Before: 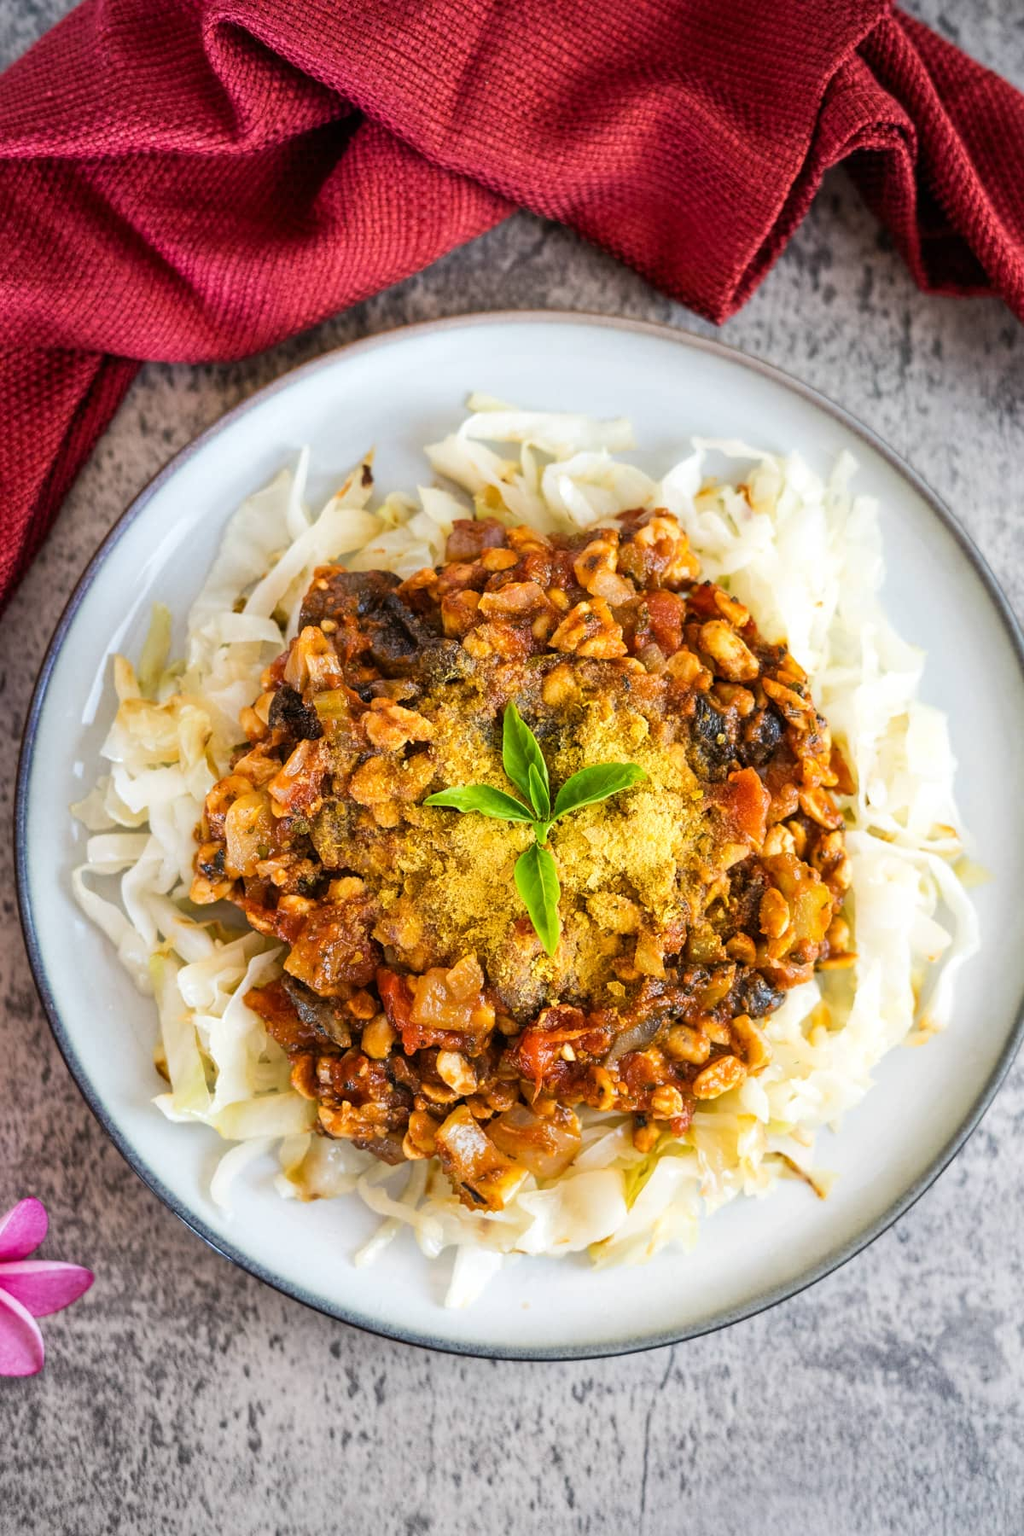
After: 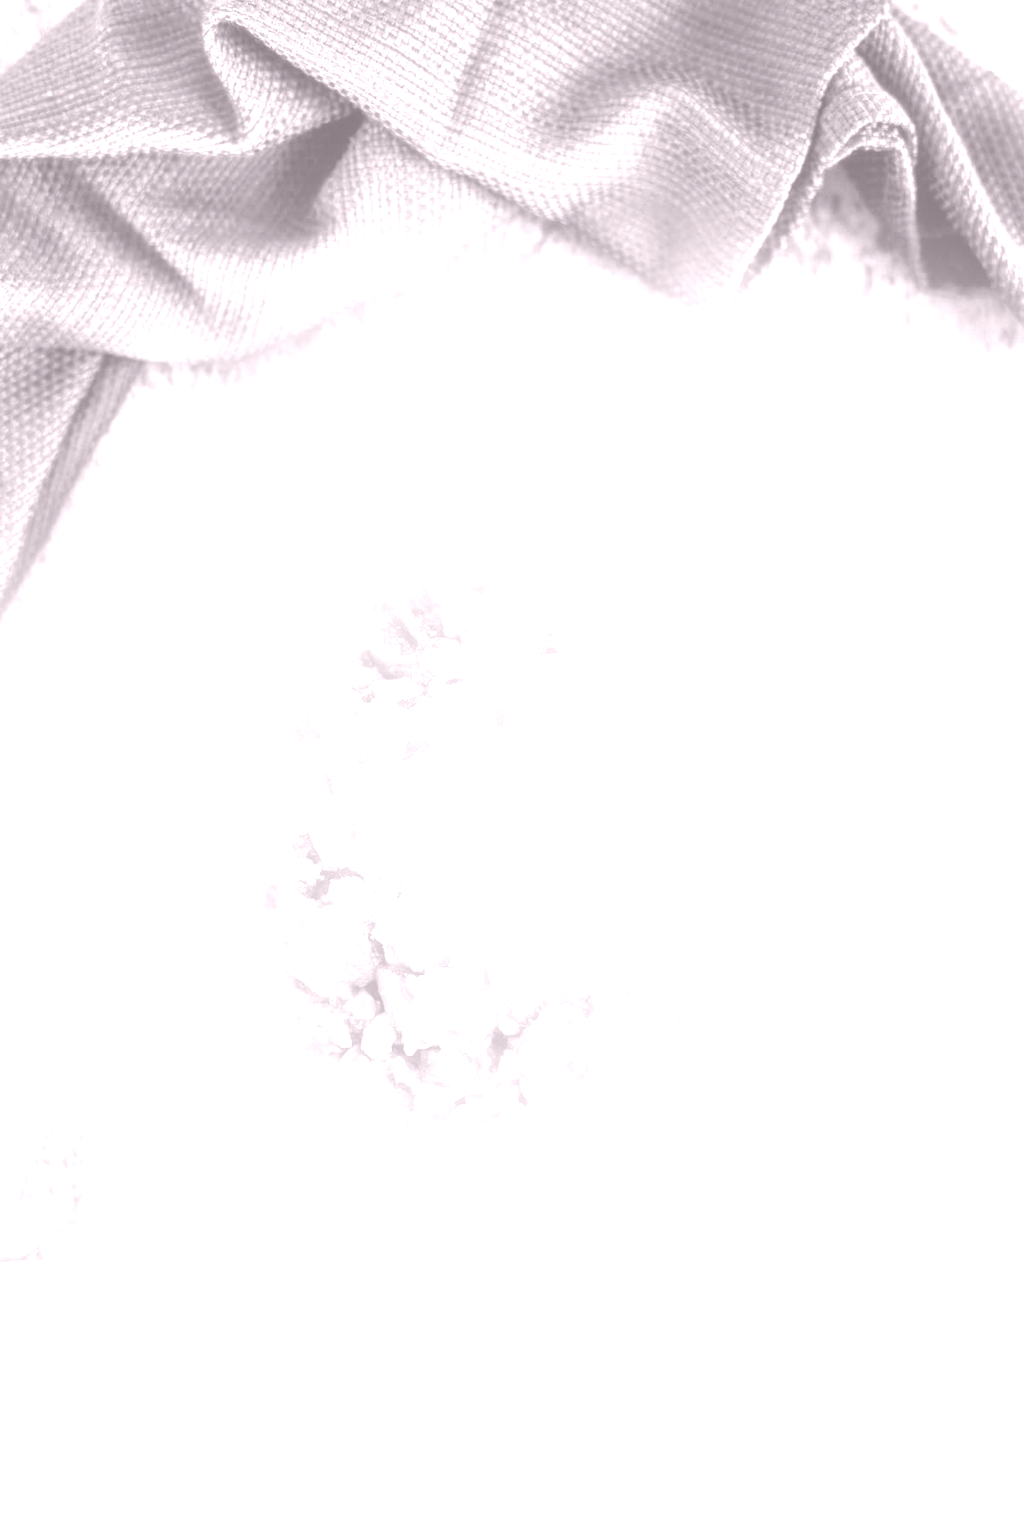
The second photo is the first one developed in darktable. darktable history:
haze removal: strength -0.09, adaptive false
bloom: threshold 82.5%, strength 16.25%
colorize: hue 25.2°, saturation 83%, source mix 82%, lightness 79%, version 1
color correction: highlights a* 5.59, highlights b* 5.24, saturation 0.68
exposure: exposure 0.781 EV, compensate highlight preservation false
